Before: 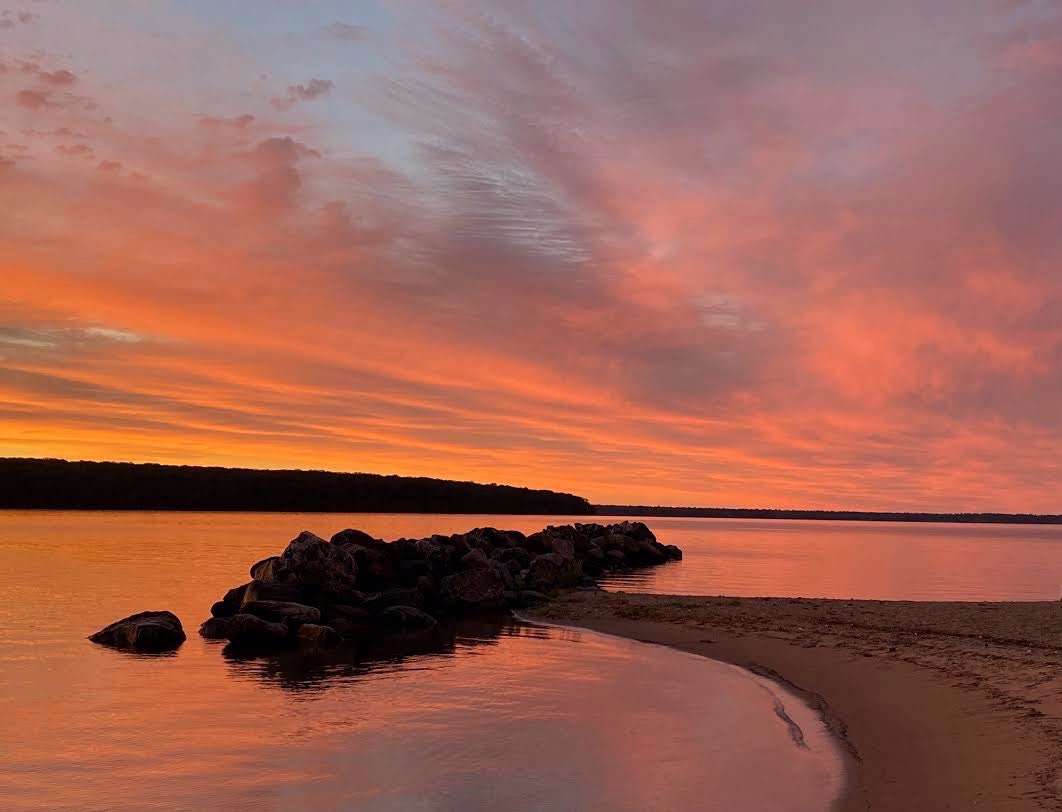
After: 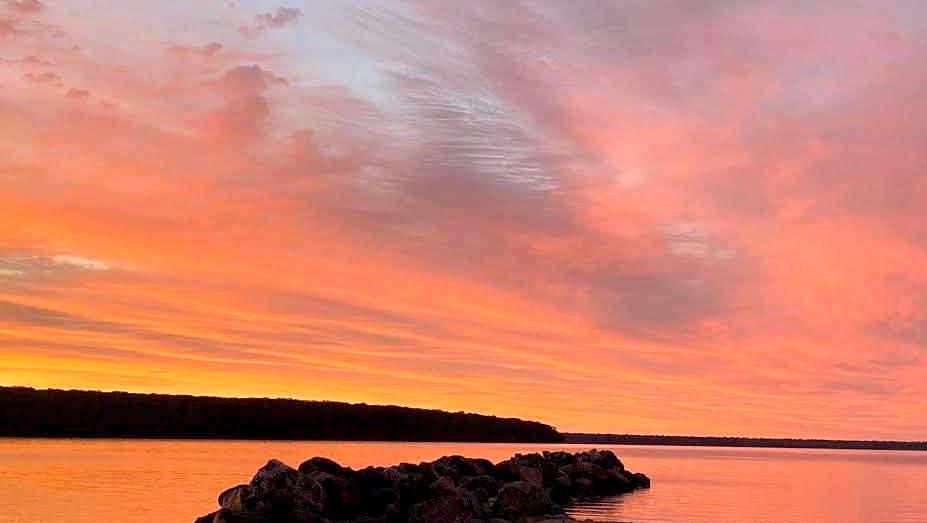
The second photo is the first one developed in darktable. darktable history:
tone equalizer: edges refinement/feathering 500, mask exposure compensation -1.57 EV, preserve details guided filter
crop: left 3.024%, top 8.875%, right 9.67%, bottom 26.669%
exposure: black level correction 0.001, exposure 0.674 EV, compensate highlight preservation false
